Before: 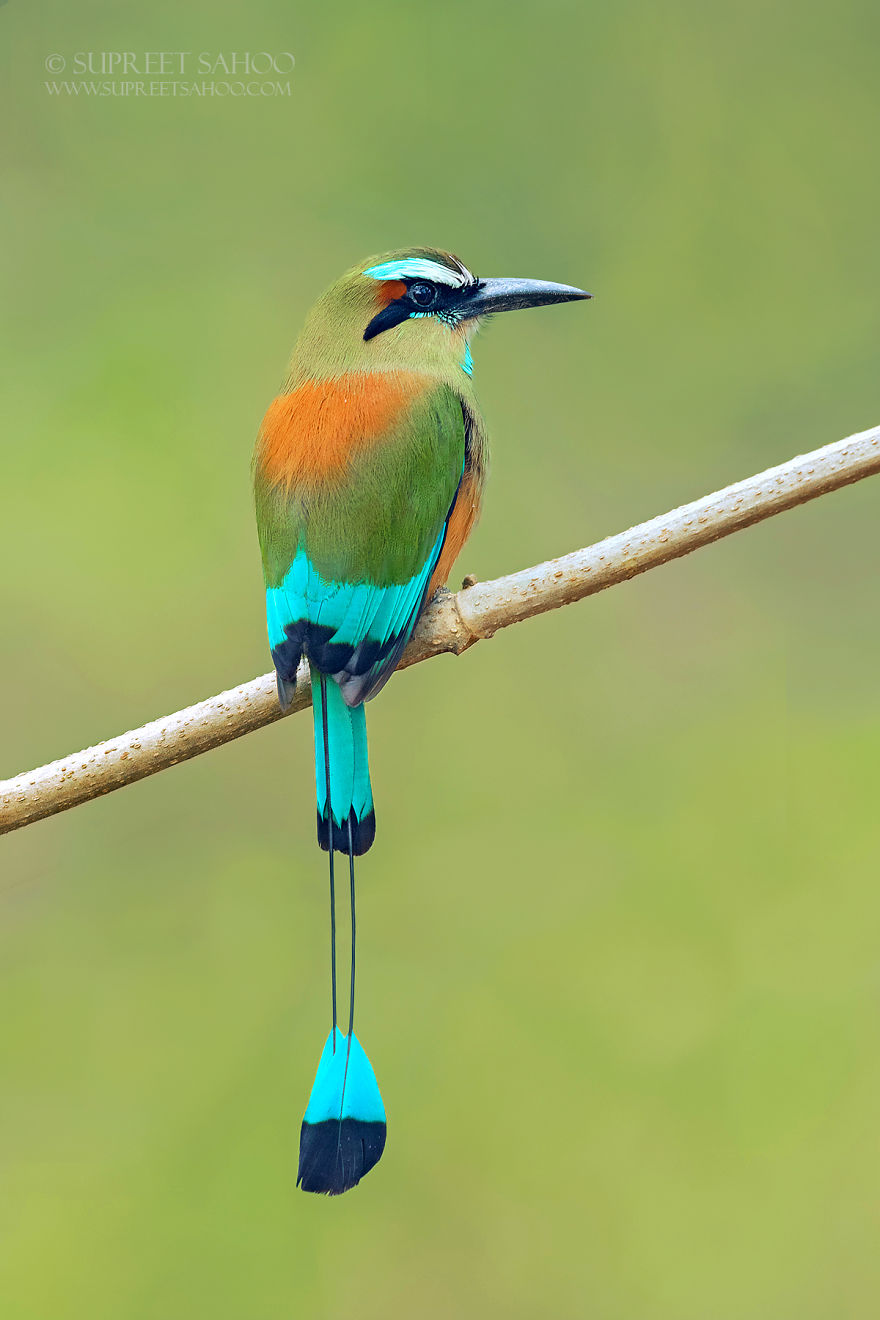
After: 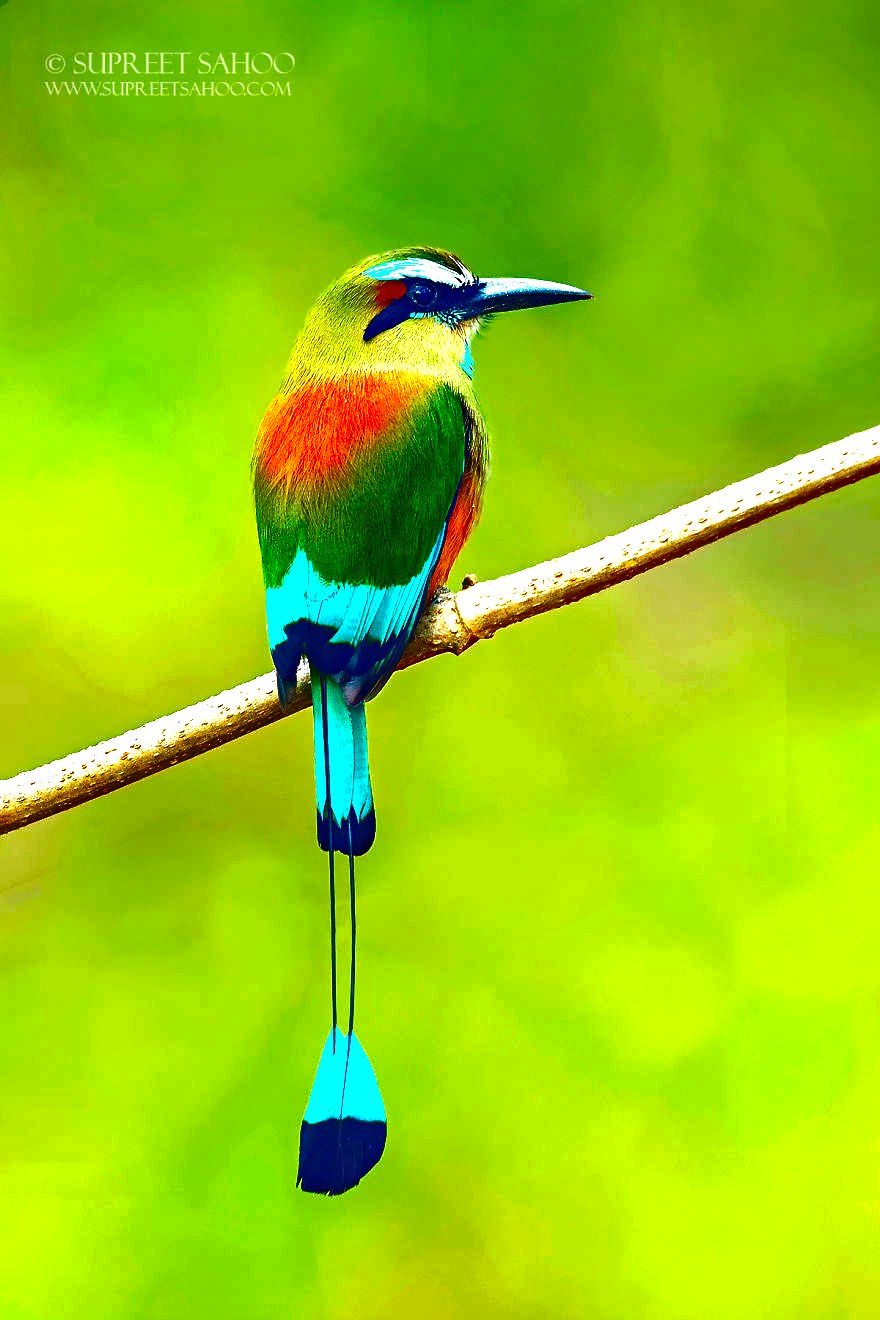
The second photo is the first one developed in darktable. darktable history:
contrast brightness saturation: brightness -0.995, saturation 0.99
exposure: black level correction 0, exposure 1.1 EV, compensate highlight preservation false
